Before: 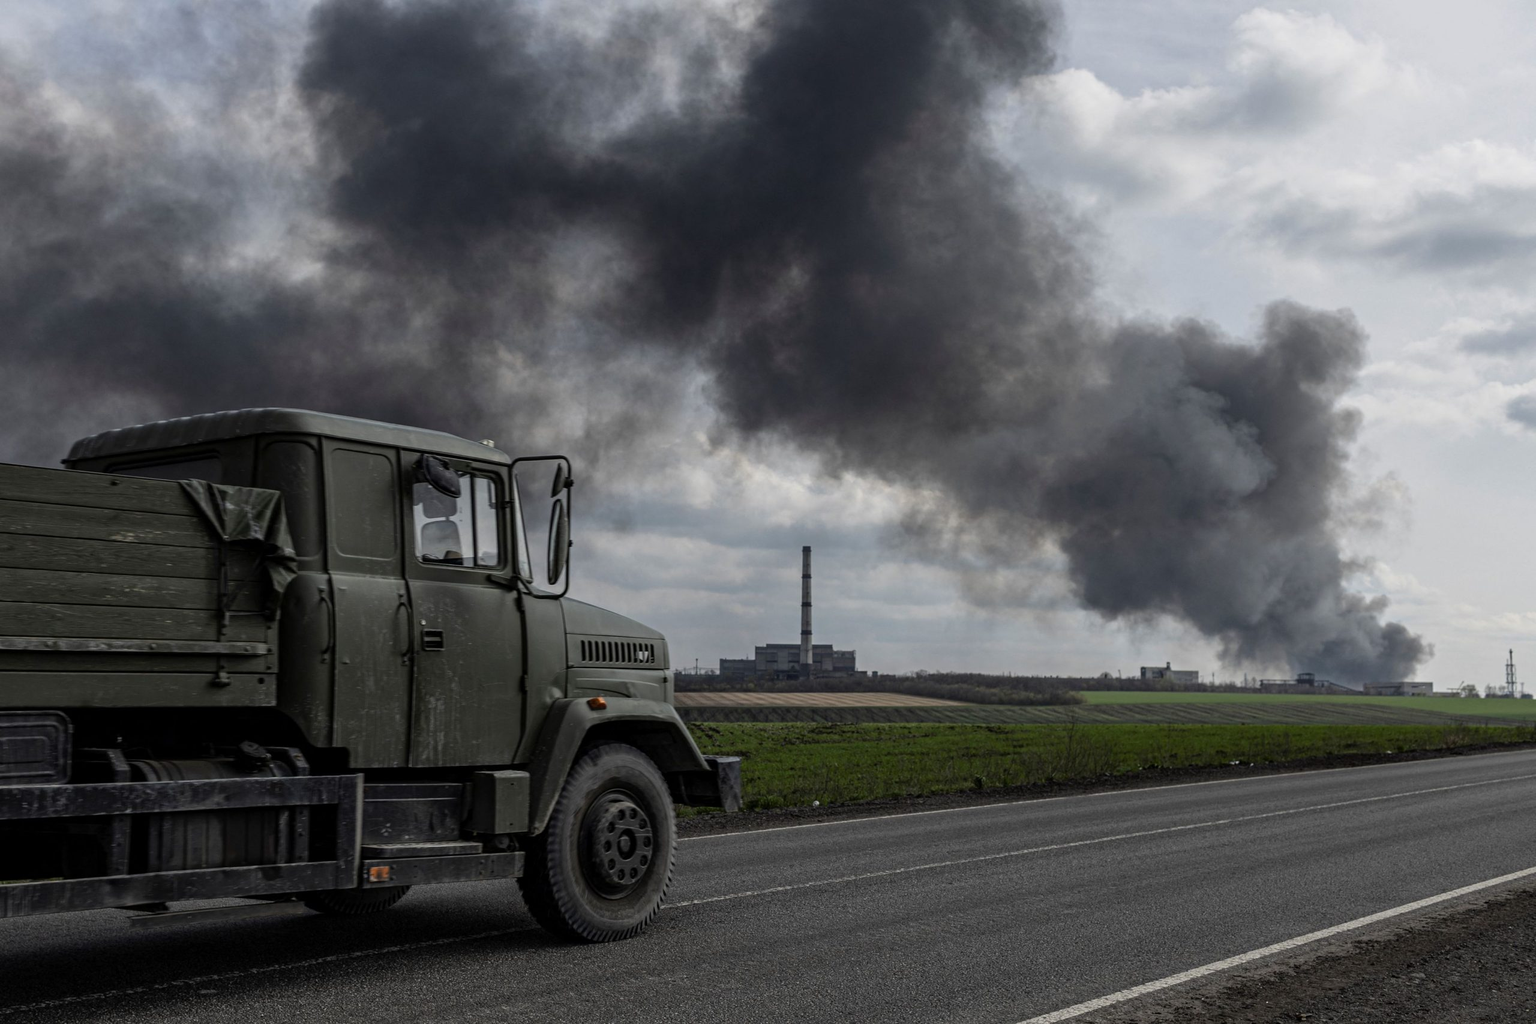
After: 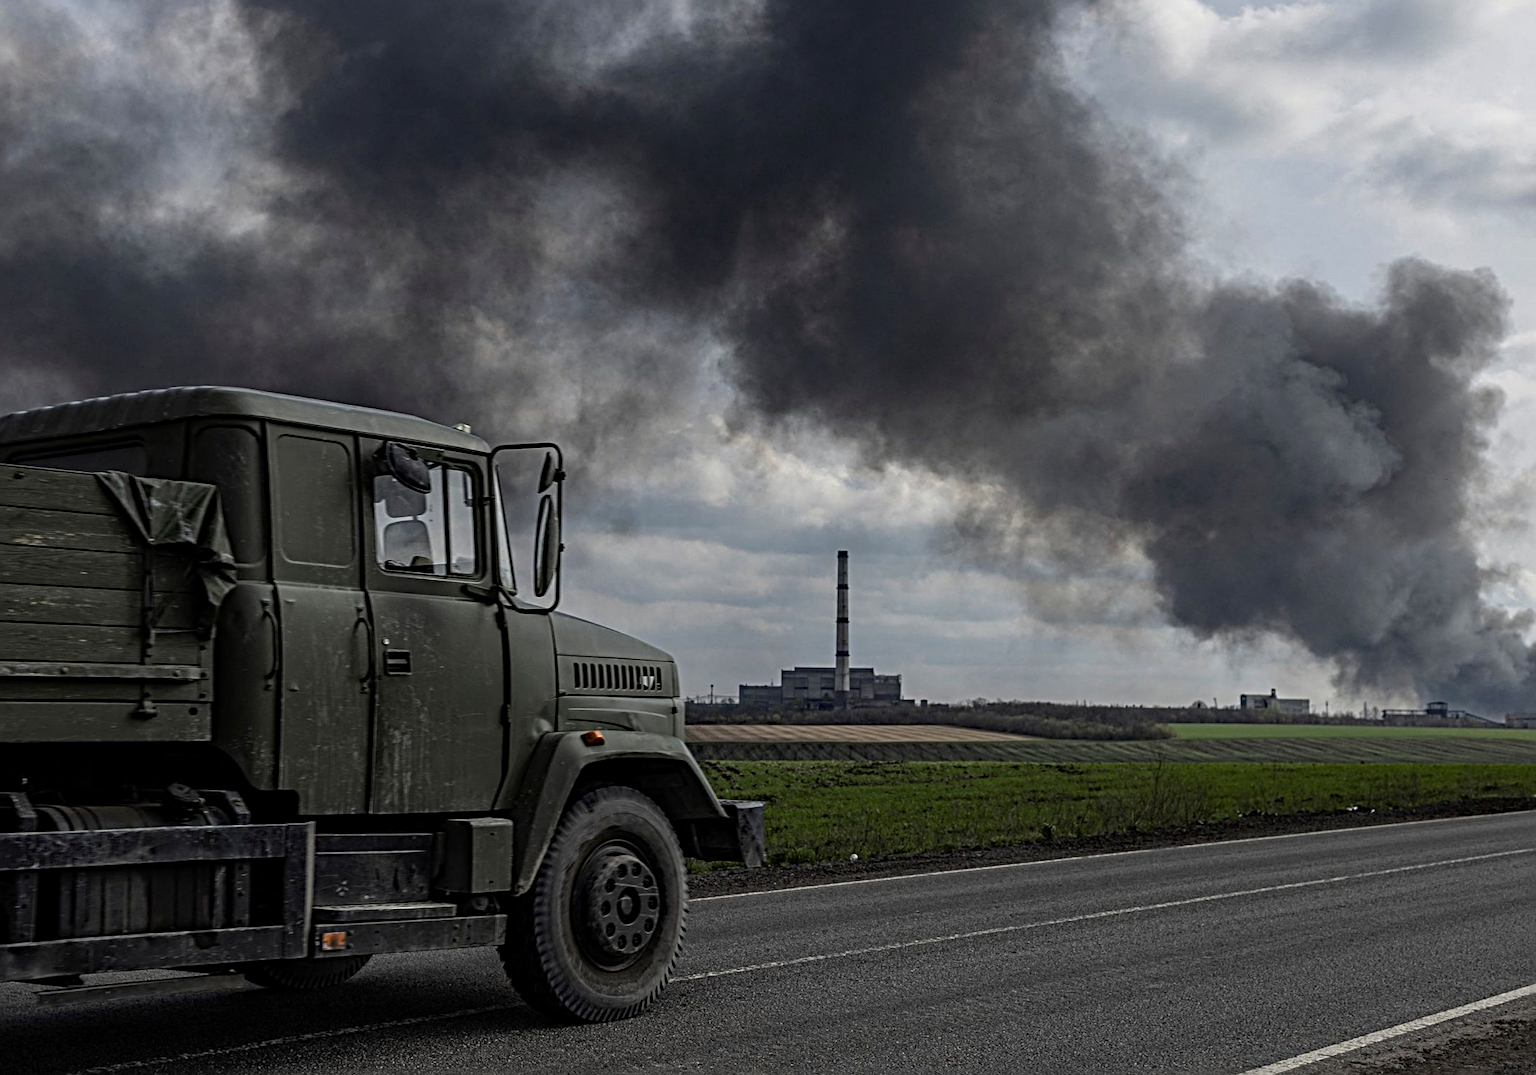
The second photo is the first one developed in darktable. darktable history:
sharpen: radius 4
haze removal: compatibility mode true, adaptive false
crop: left 6.446%, top 8.188%, right 9.538%, bottom 3.548%
